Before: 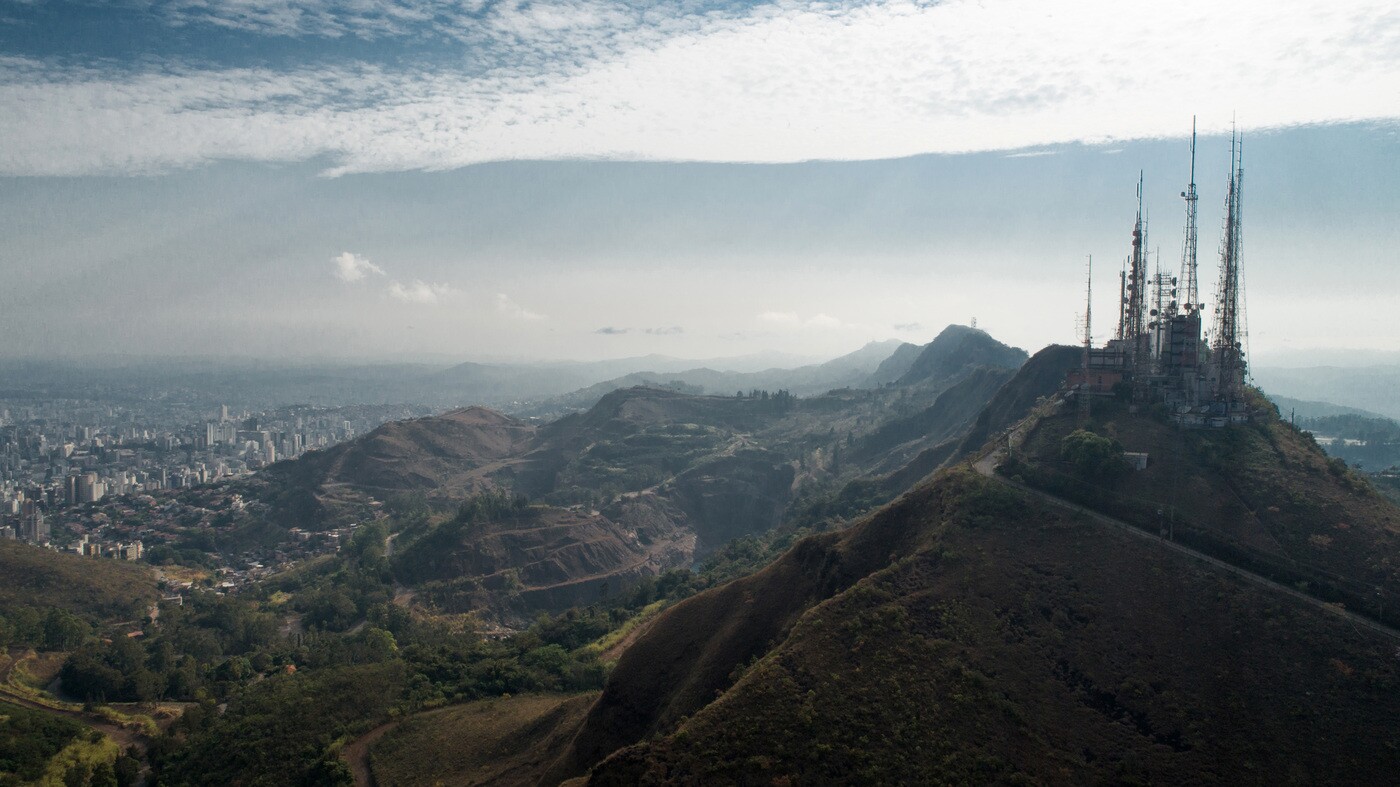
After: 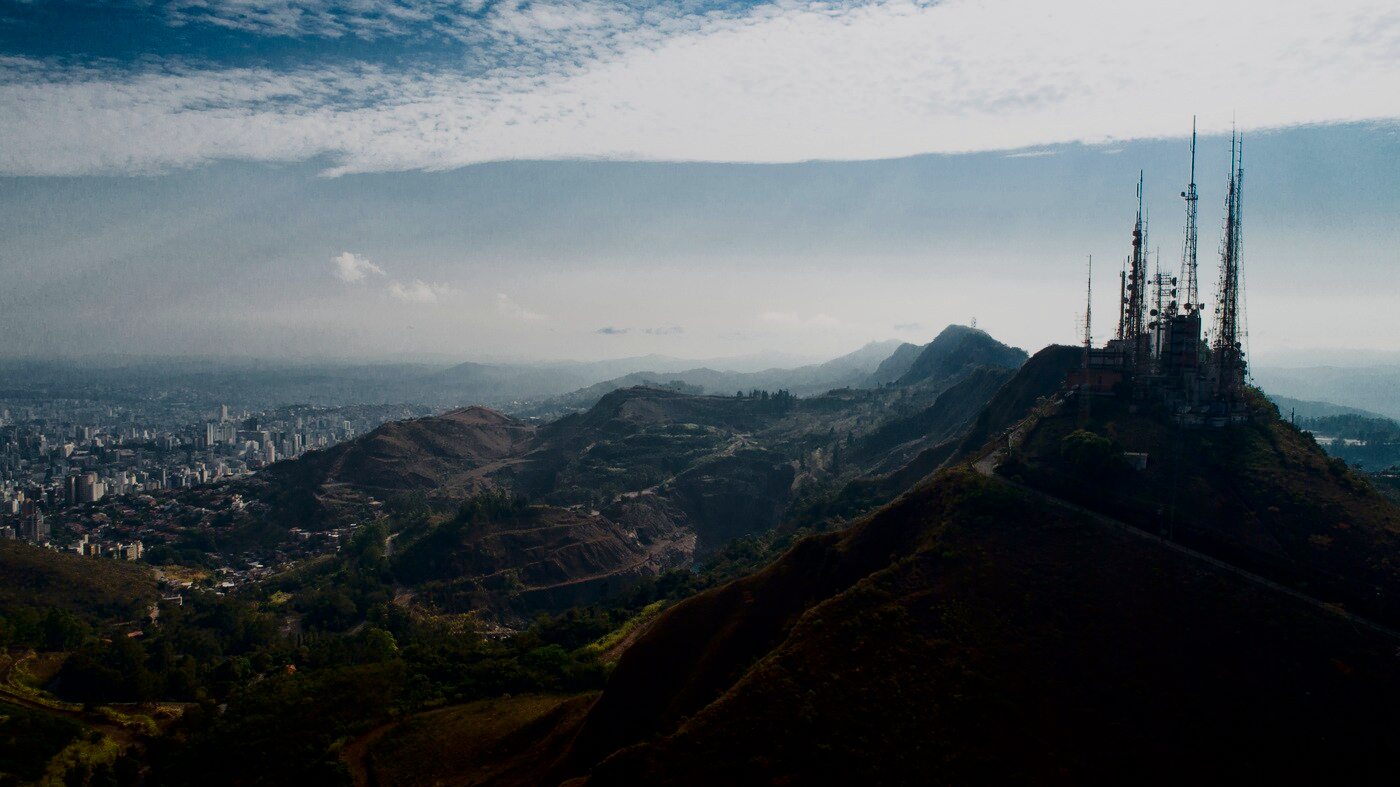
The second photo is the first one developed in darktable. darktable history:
filmic rgb: black relative exposure -7.5 EV, white relative exposure 5 EV, hardness 3.31, contrast 1.3, contrast in shadows safe
color balance: lift [1, 1, 0.999, 1.001], gamma [1, 1.003, 1.005, 0.995], gain [1, 0.992, 0.988, 1.012], contrast 5%, output saturation 110%
contrast brightness saturation: brightness -0.25, saturation 0.2
